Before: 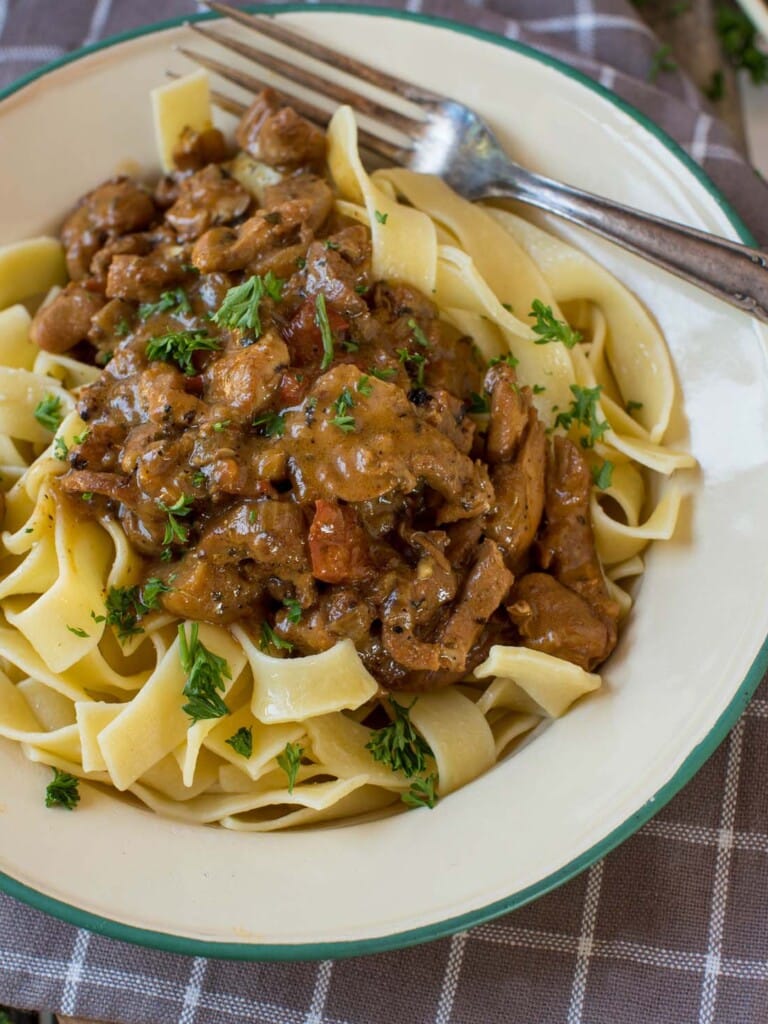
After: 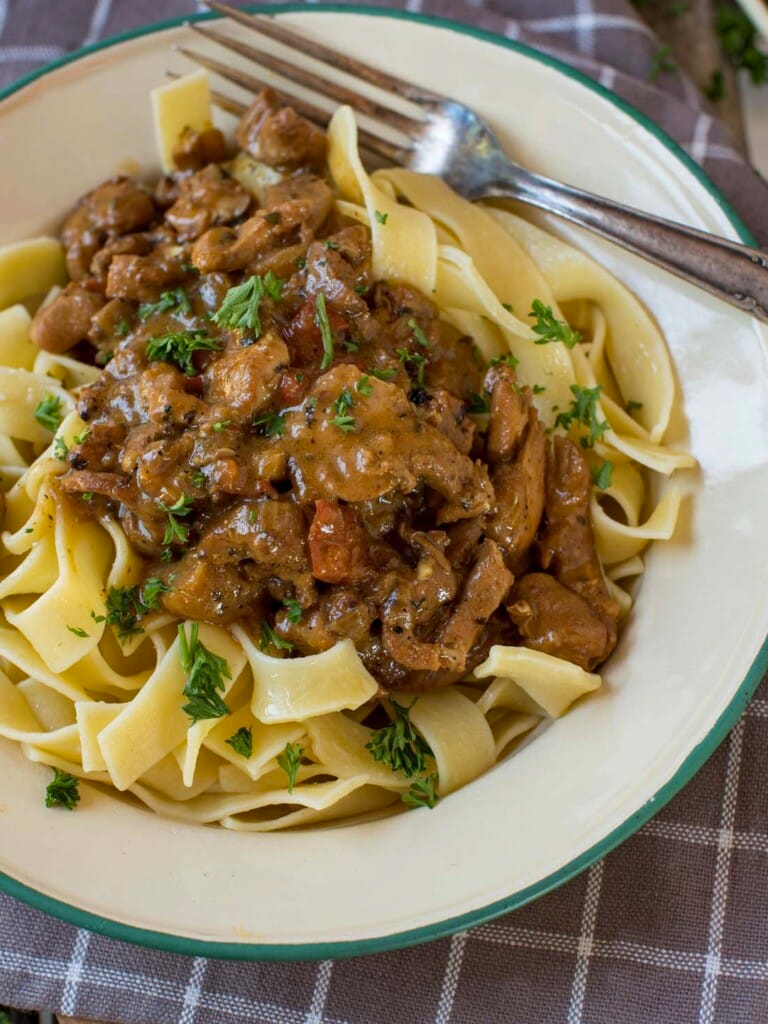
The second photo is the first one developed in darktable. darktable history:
haze removal: strength 0.13, distance 0.248, compatibility mode true, adaptive false
